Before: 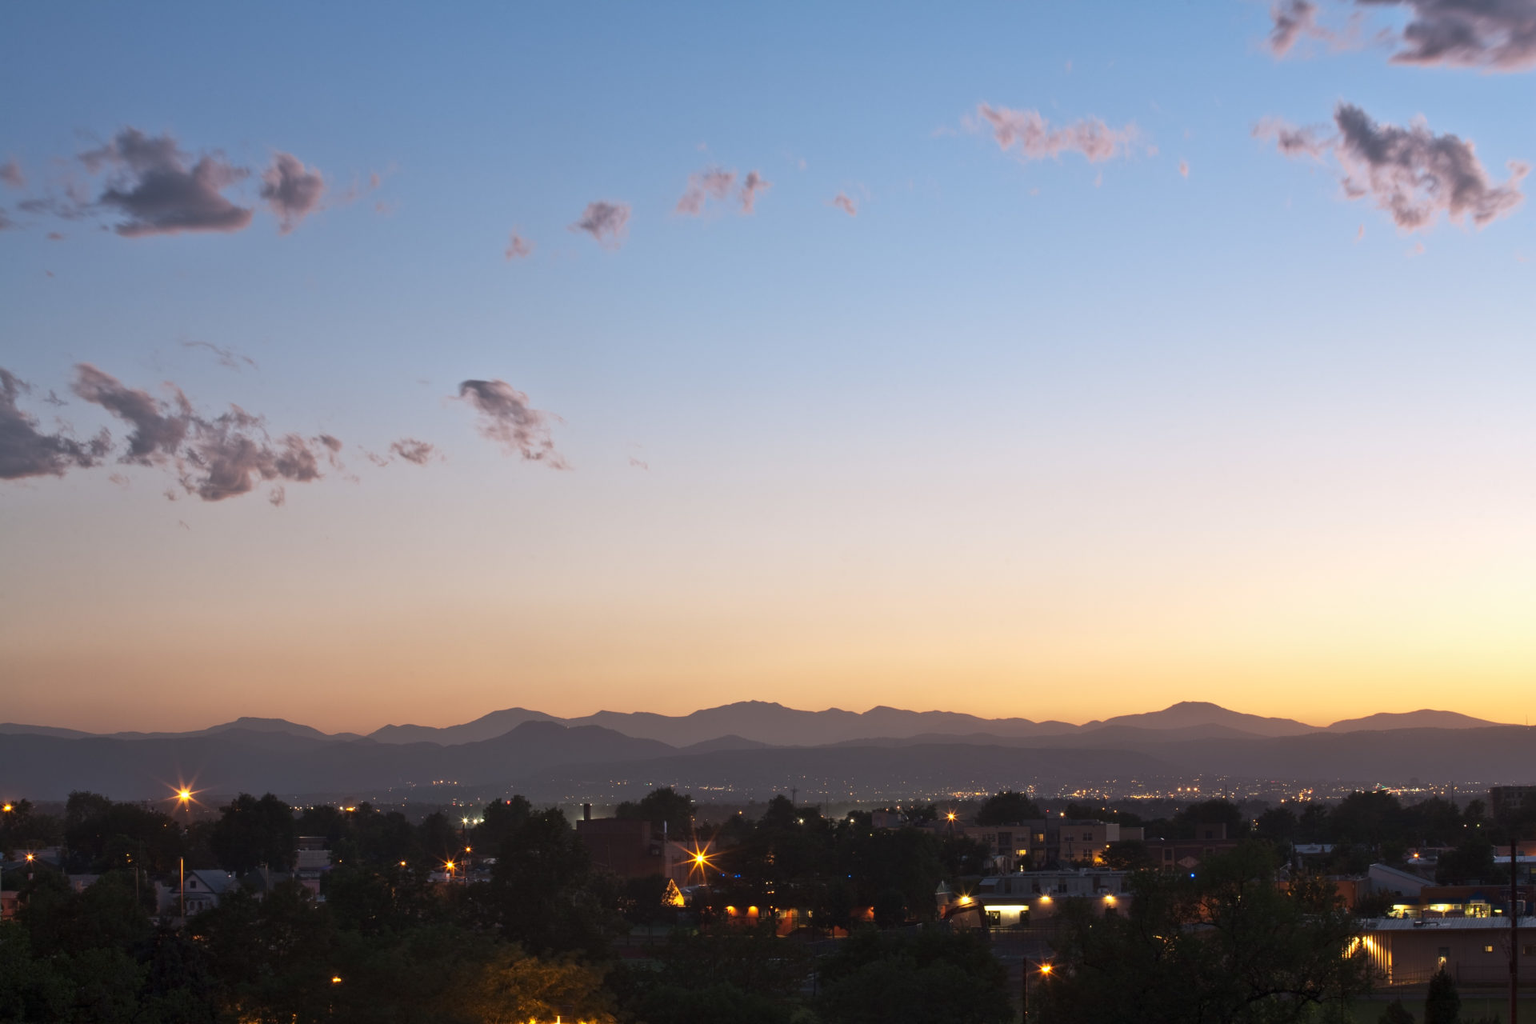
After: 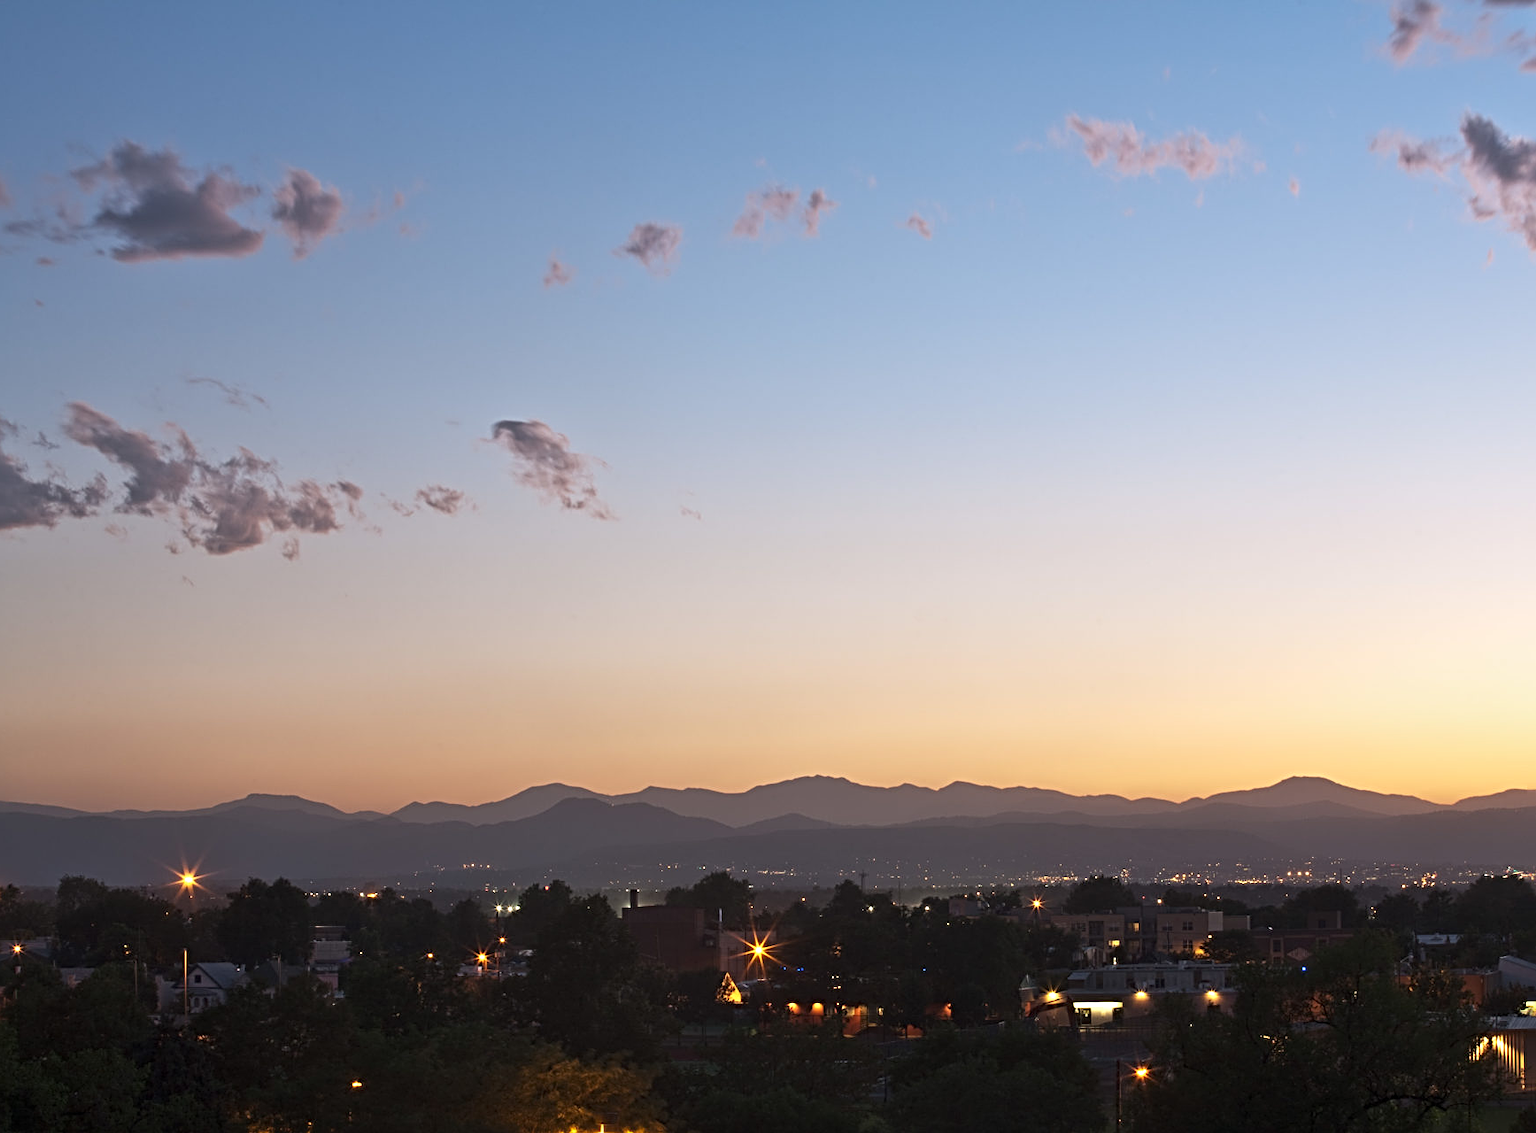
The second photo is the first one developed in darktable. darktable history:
sharpen: radius 3.968
crop and rotate: left 0.978%, right 8.625%
